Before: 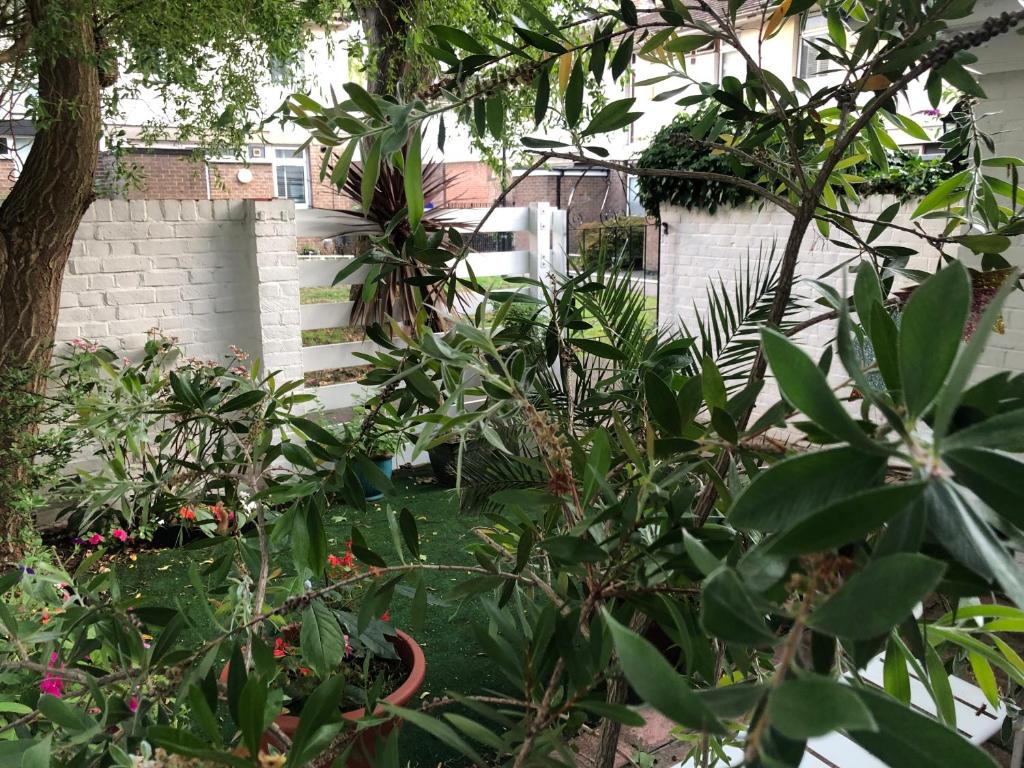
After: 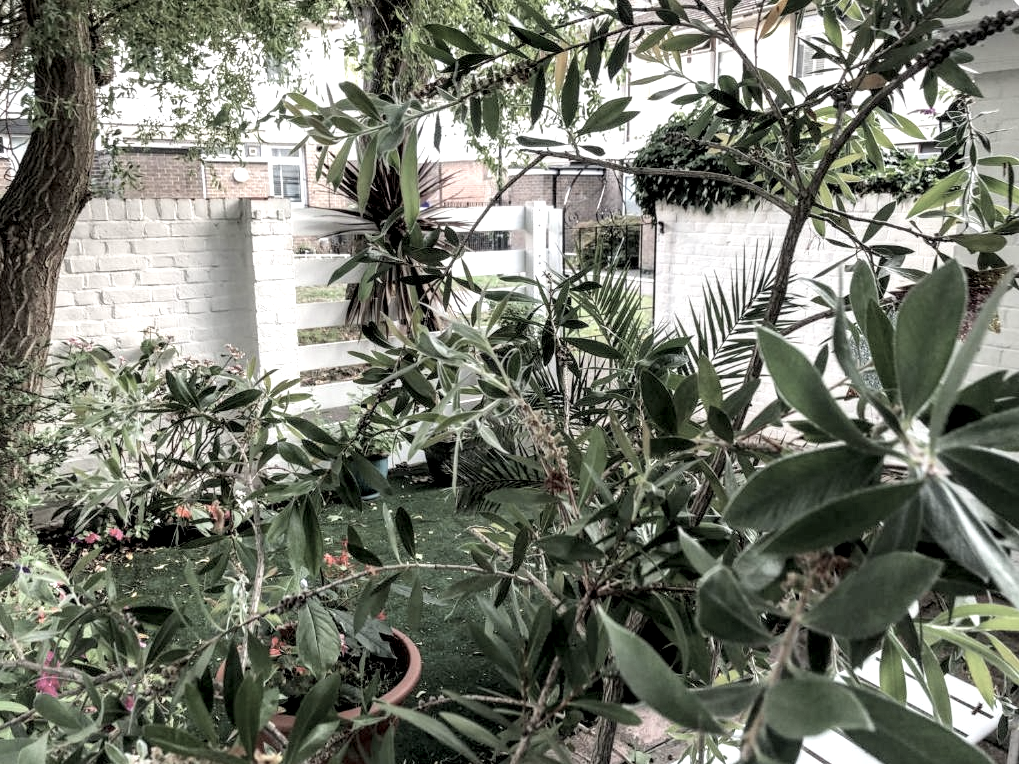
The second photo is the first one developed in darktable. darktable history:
contrast brightness saturation: brightness 0.181, saturation -0.498
exposure: black level correction 0.002, compensate exposure bias true, compensate highlight preservation false
local contrast: highlights 65%, shadows 54%, detail 168%, midtone range 0.509
crop and rotate: left 0.467%, top 0.208%, bottom 0.281%
